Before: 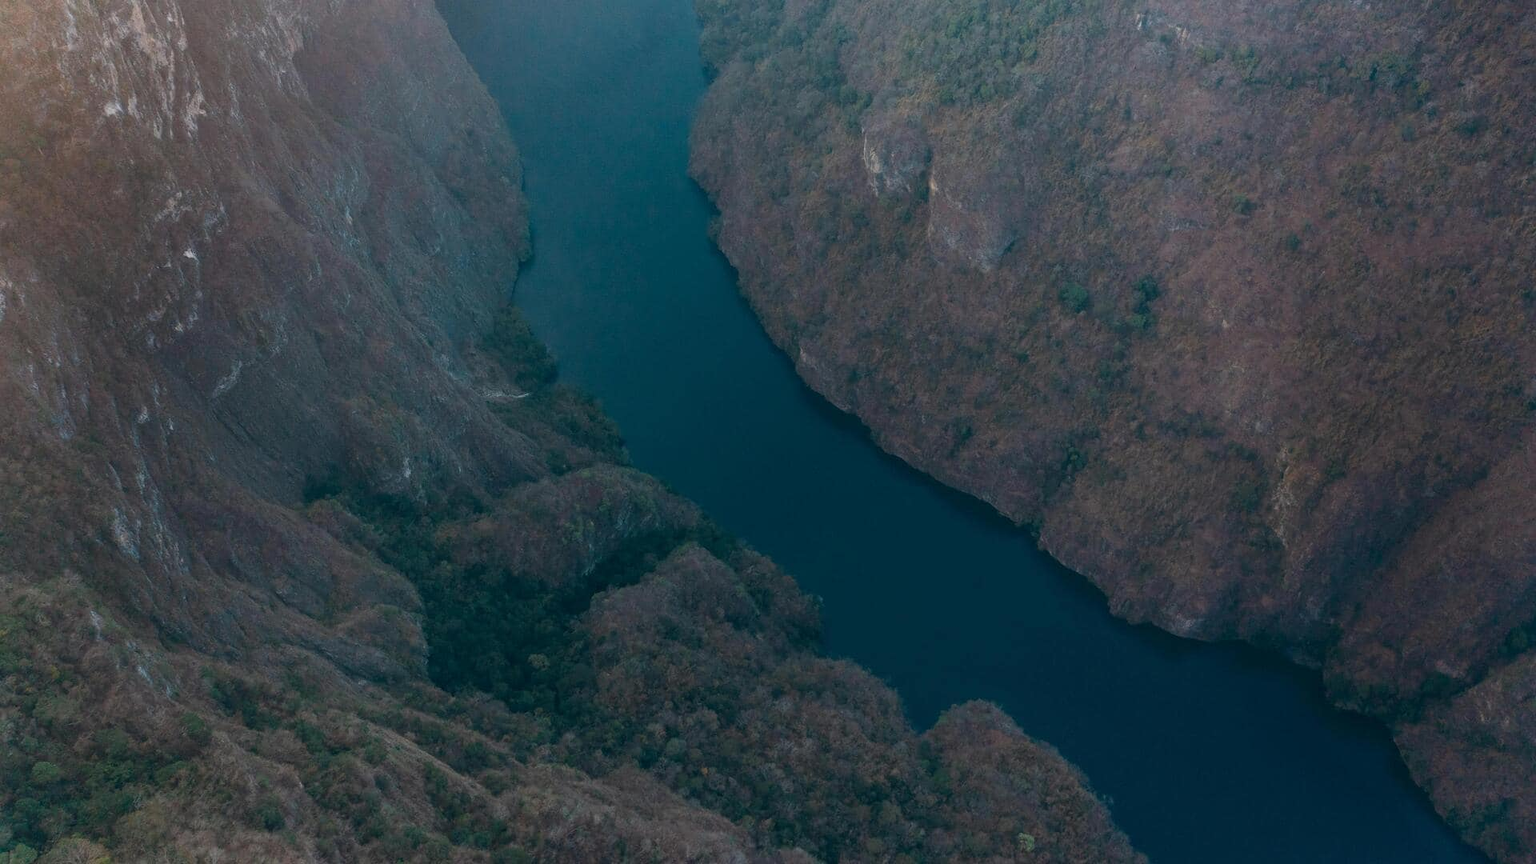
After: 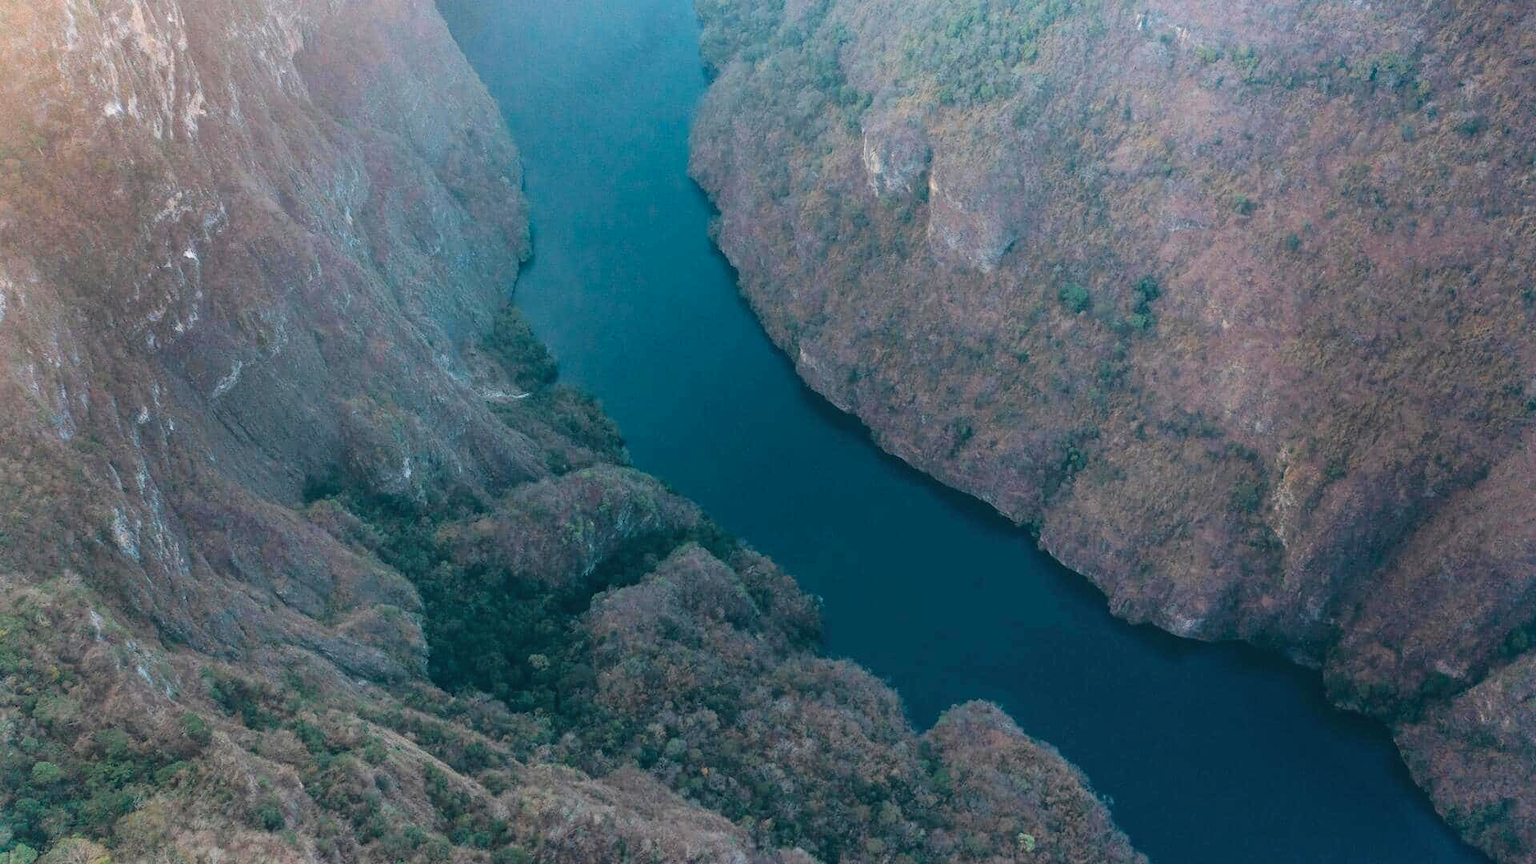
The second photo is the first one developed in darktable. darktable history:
exposure: black level correction 0, exposure 0.85 EV, compensate highlight preservation false
tone curve: curves: ch0 [(0, 0) (0.003, 0.02) (0.011, 0.023) (0.025, 0.028) (0.044, 0.045) (0.069, 0.063) (0.1, 0.09) (0.136, 0.122) (0.177, 0.166) (0.224, 0.223) (0.277, 0.297) (0.335, 0.384) (0.399, 0.461) (0.468, 0.549) (0.543, 0.632) (0.623, 0.705) (0.709, 0.772) (0.801, 0.844) (0.898, 0.91) (1, 1)], color space Lab, linked channels, preserve colors none
